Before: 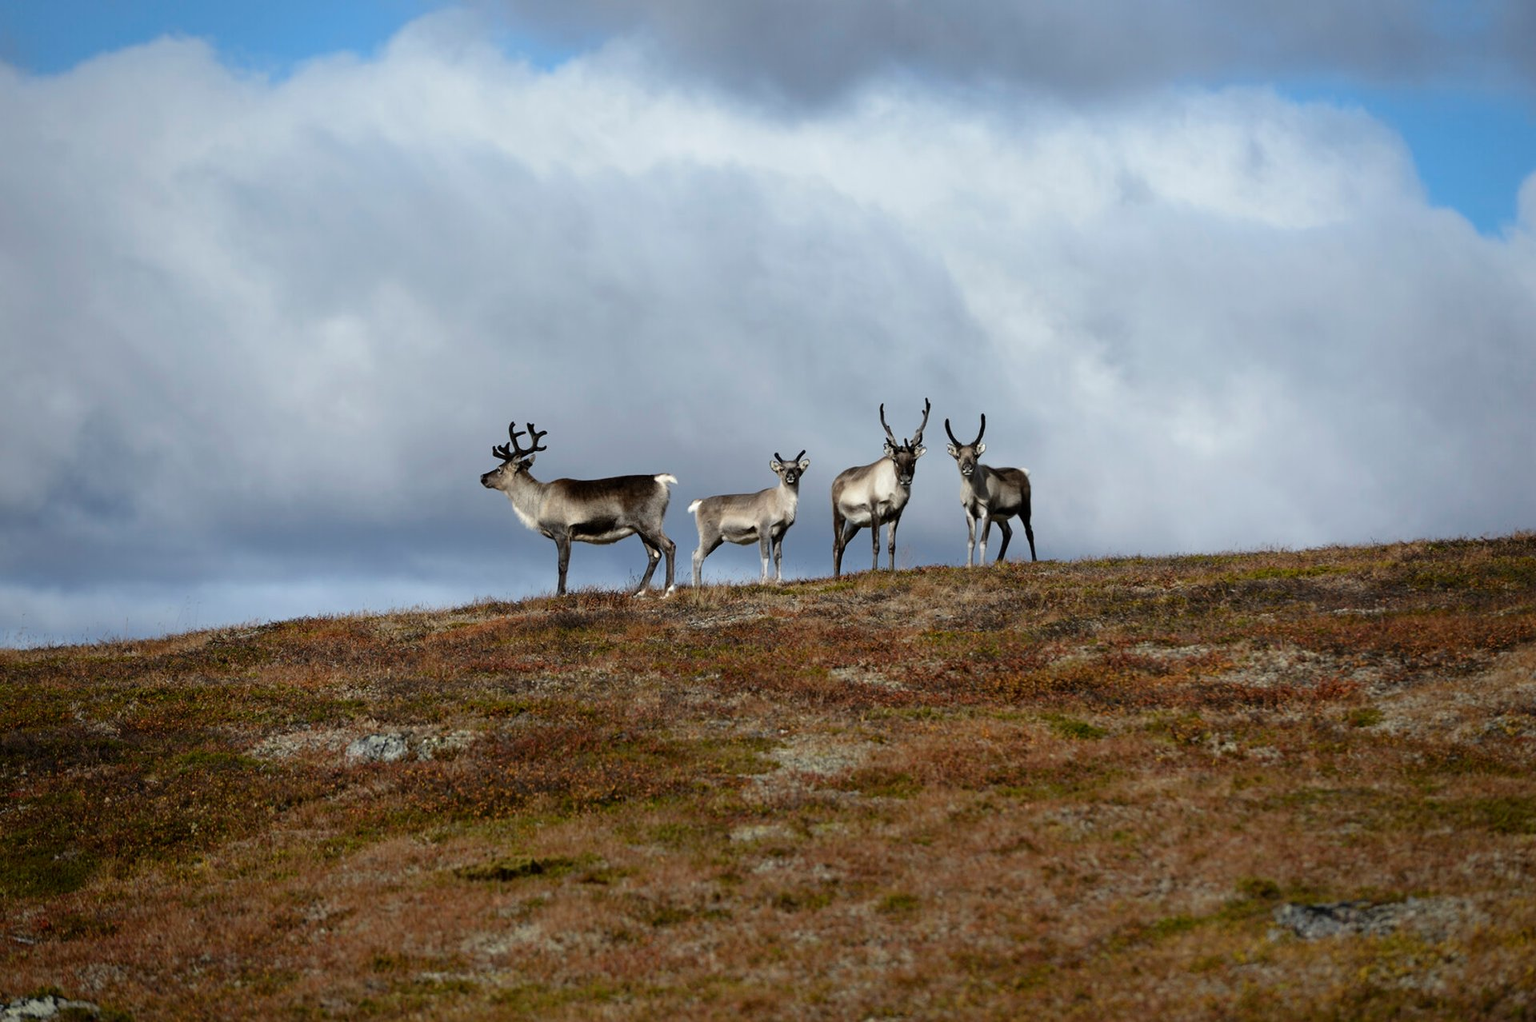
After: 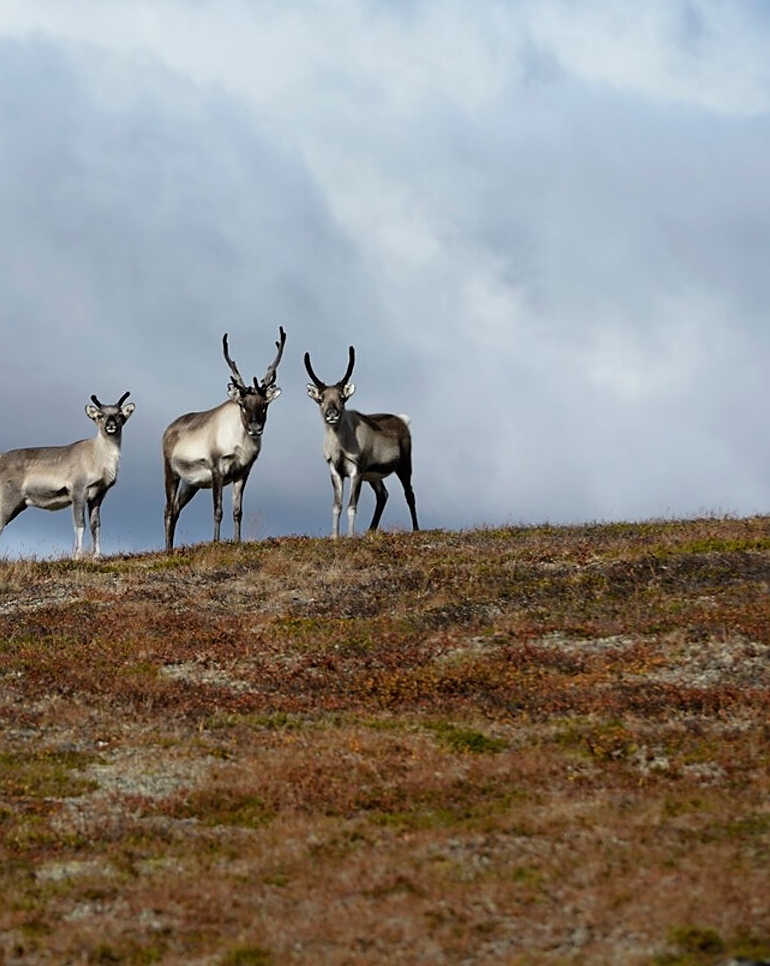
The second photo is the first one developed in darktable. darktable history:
crop: left 45.721%, top 13.393%, right 14.118%, bottom 10.01%
sharpen: radius 1.864, amount 0.398, threshold 1.271
